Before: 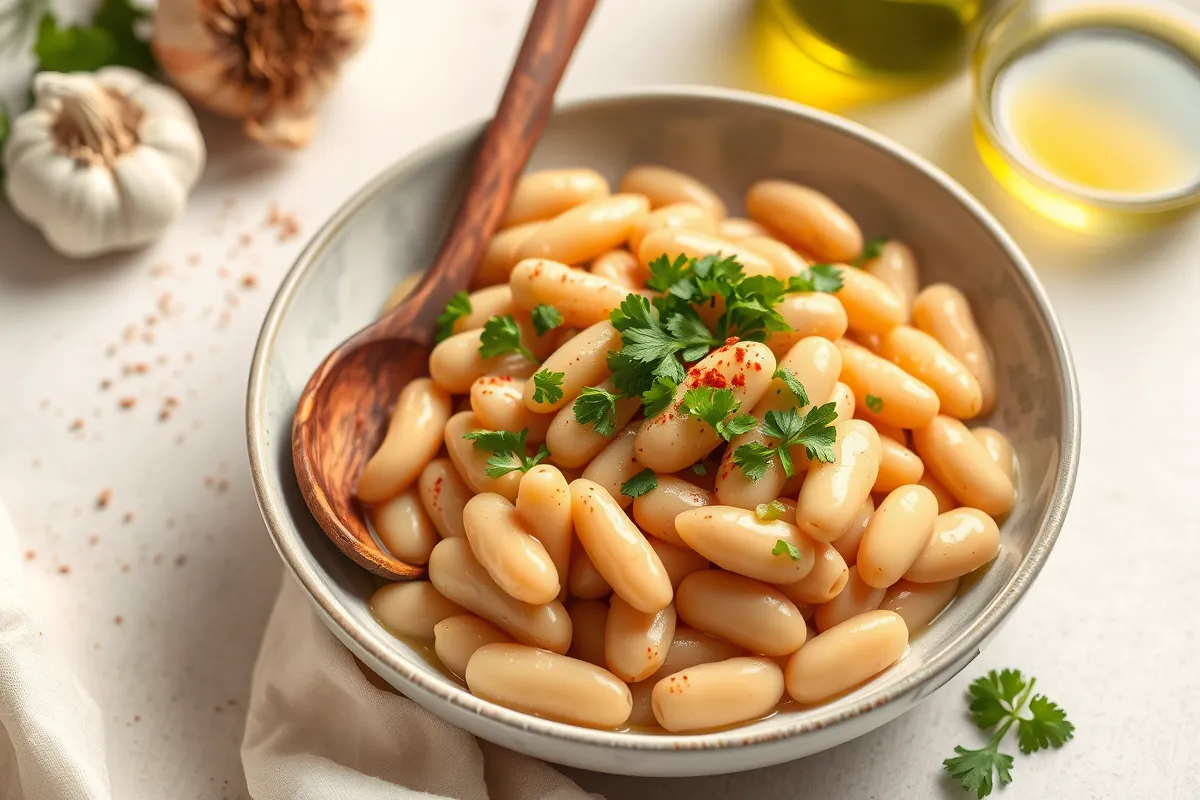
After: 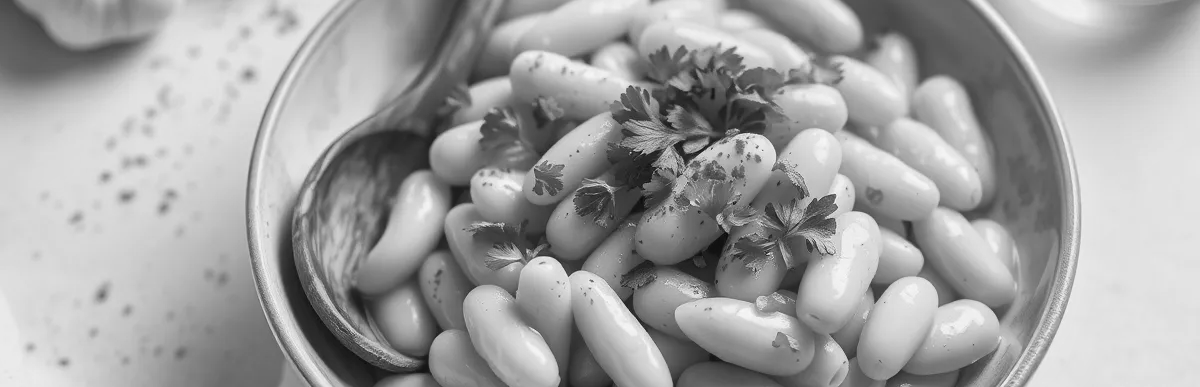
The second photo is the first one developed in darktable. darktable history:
monochrome: a 26.22, b 42.67, size 0.8
crop and rotate: top 26.056%, bottom 25.543%
